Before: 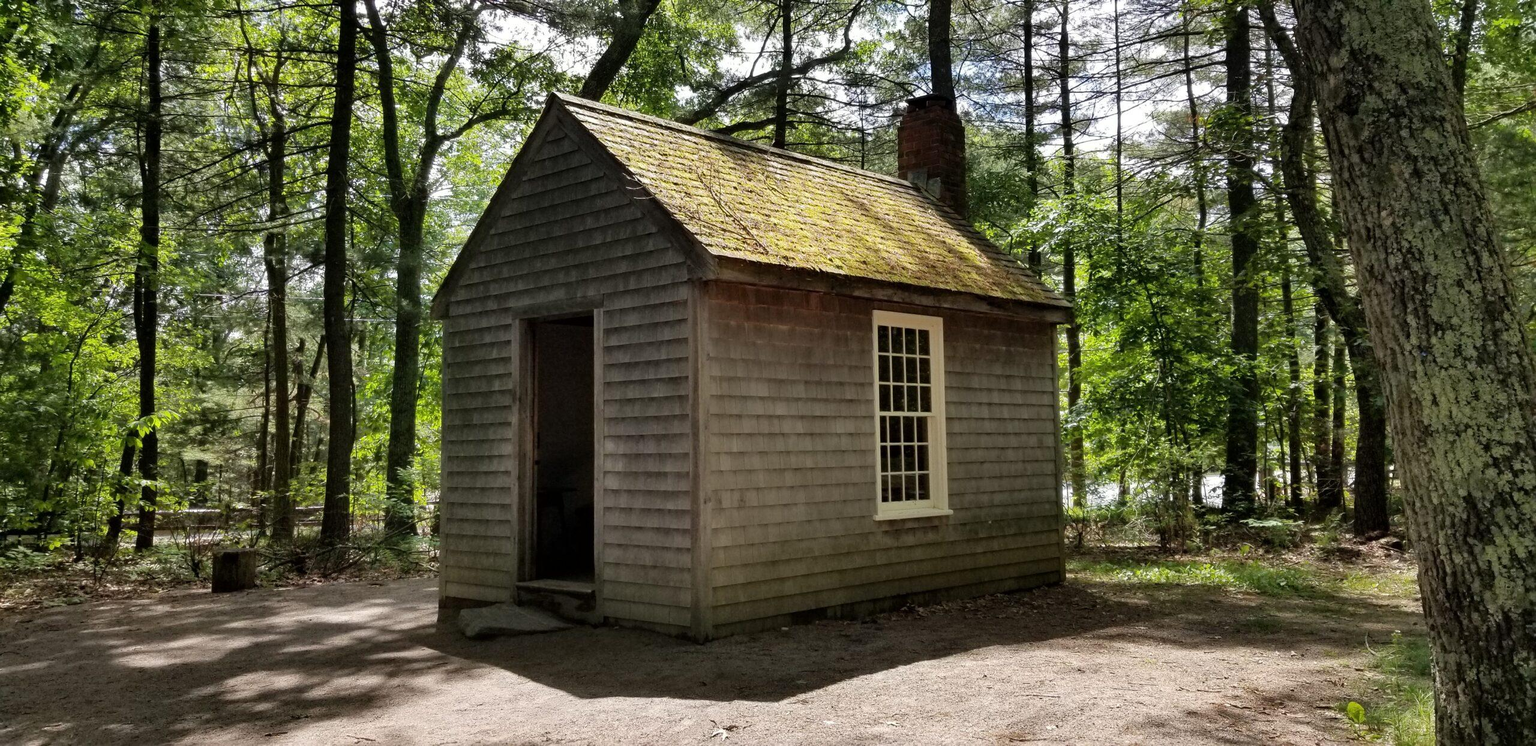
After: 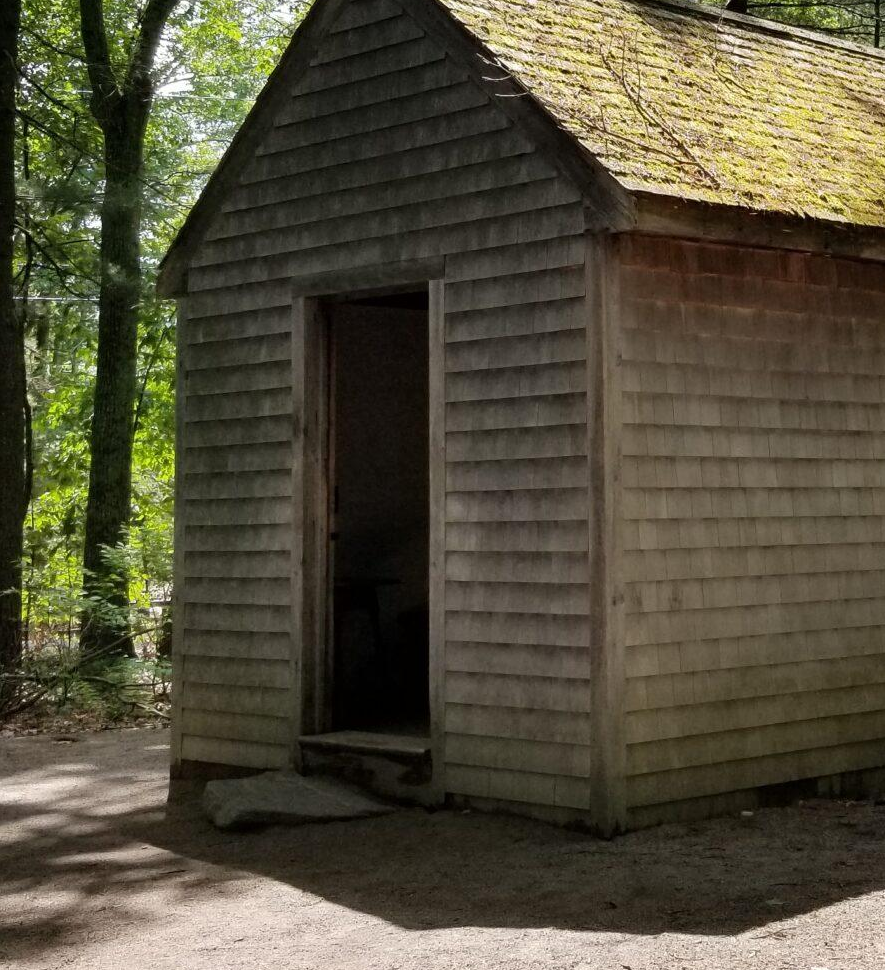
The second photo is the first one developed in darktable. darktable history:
crop and rotate: left 21.919%, top 19.001%, right 43.479%, bottom 2.996%
color correction: highlights b* 0.065
